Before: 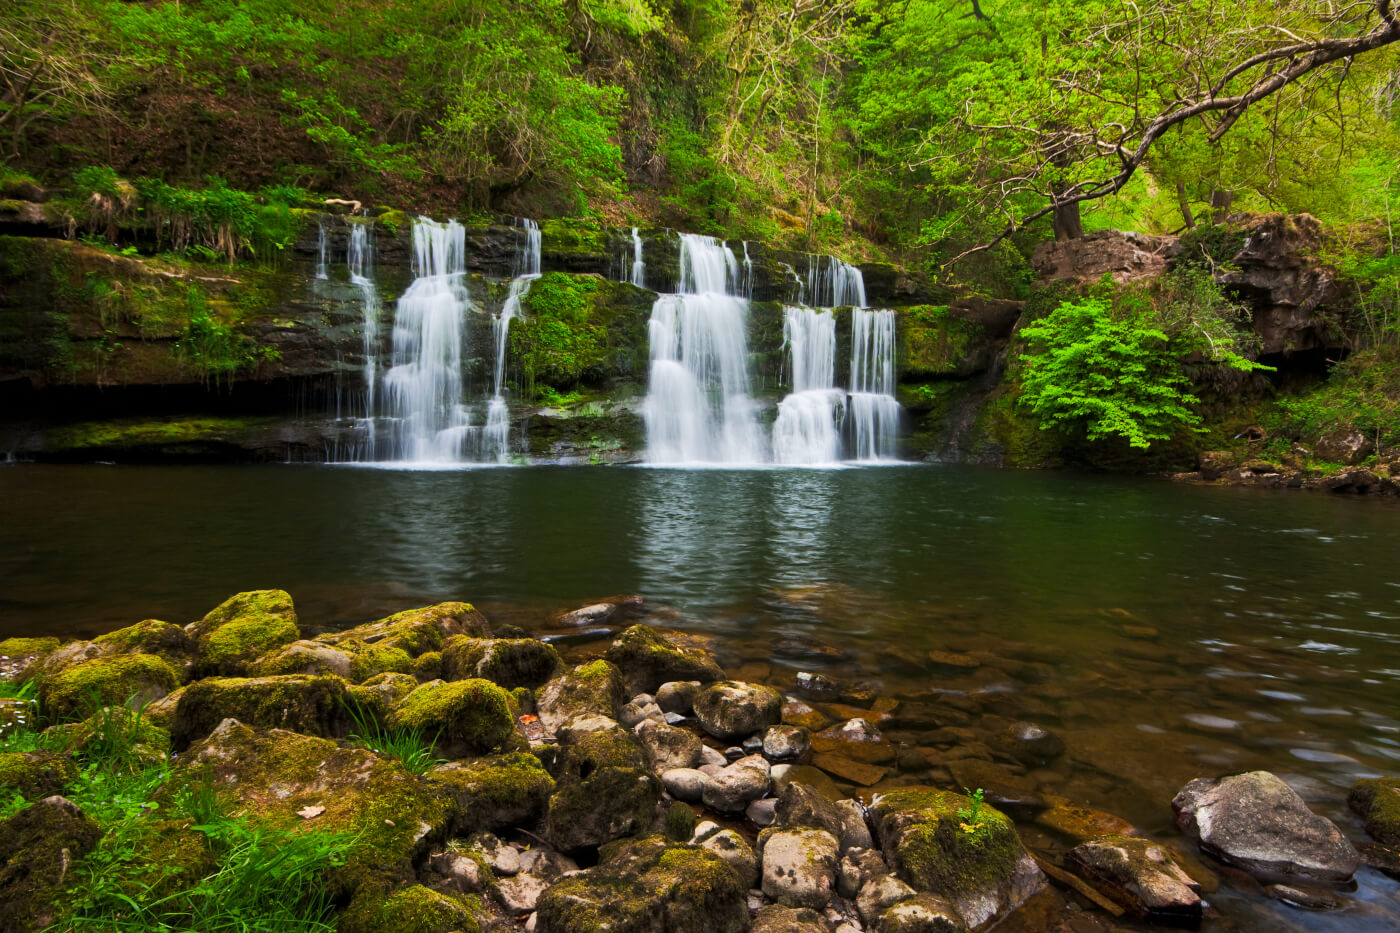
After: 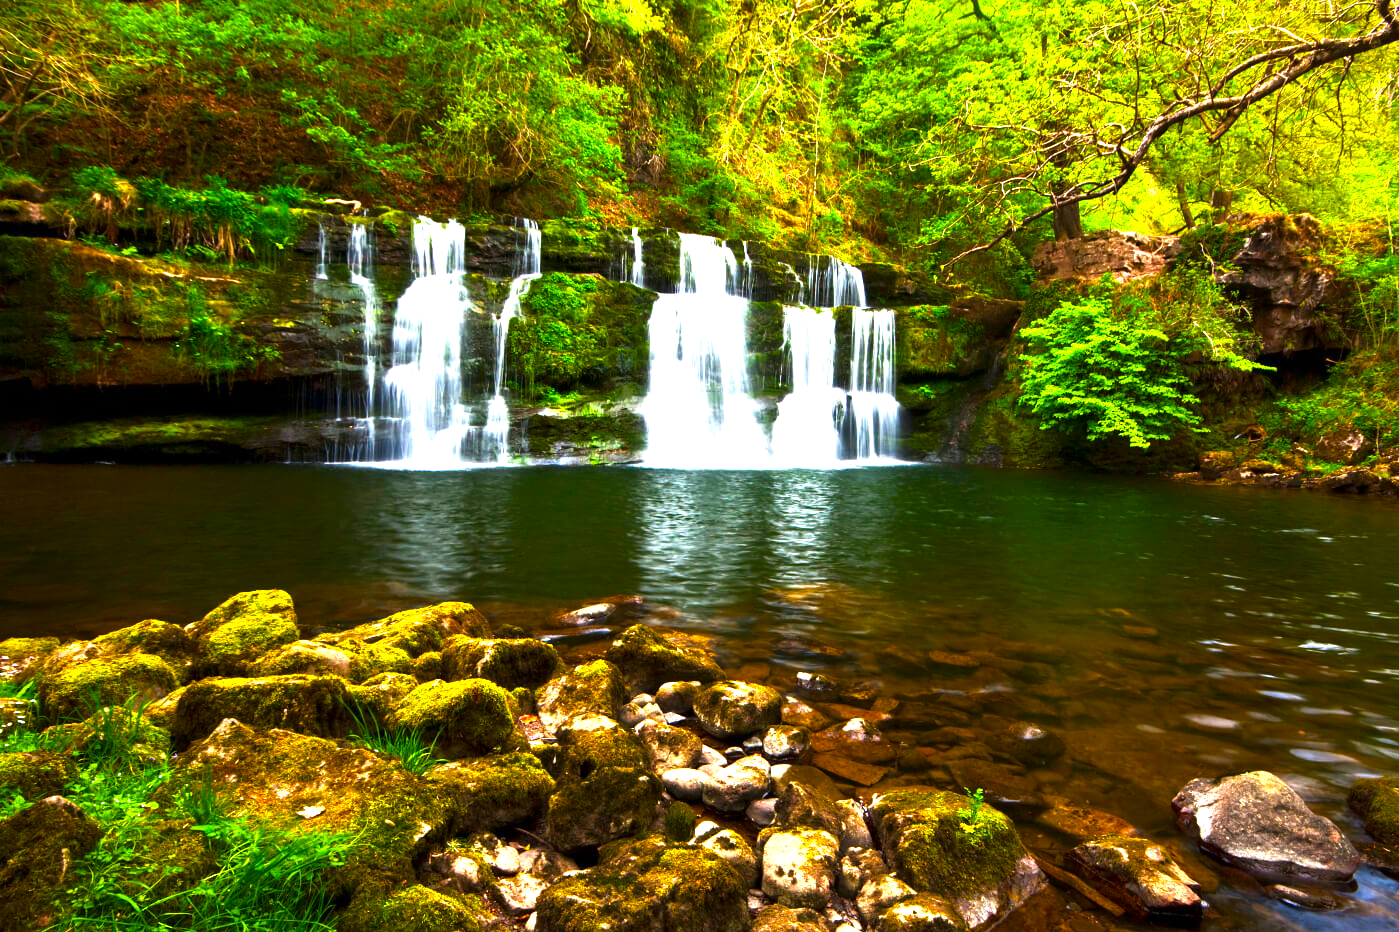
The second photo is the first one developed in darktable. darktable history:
contrast brightness saturation: brightness -0.2, saturation 0.084
color balance rgb: highlights gain › chroma 2.063%, highlights gain › hue 65.96°, linear chroma grading › shadows 10.462%, linear chroma grading › highlights 10.996%, linear chroma grading › global chroma 15.622%, linear chroma grading › mid-tones 14.754%, perceptual saturation grading › global saturation -0.052%, global vibrance 20%
exposure: black level correction 0, exposure 1.518 EV, compensate exposure bias true, compensate highlight preservation false
